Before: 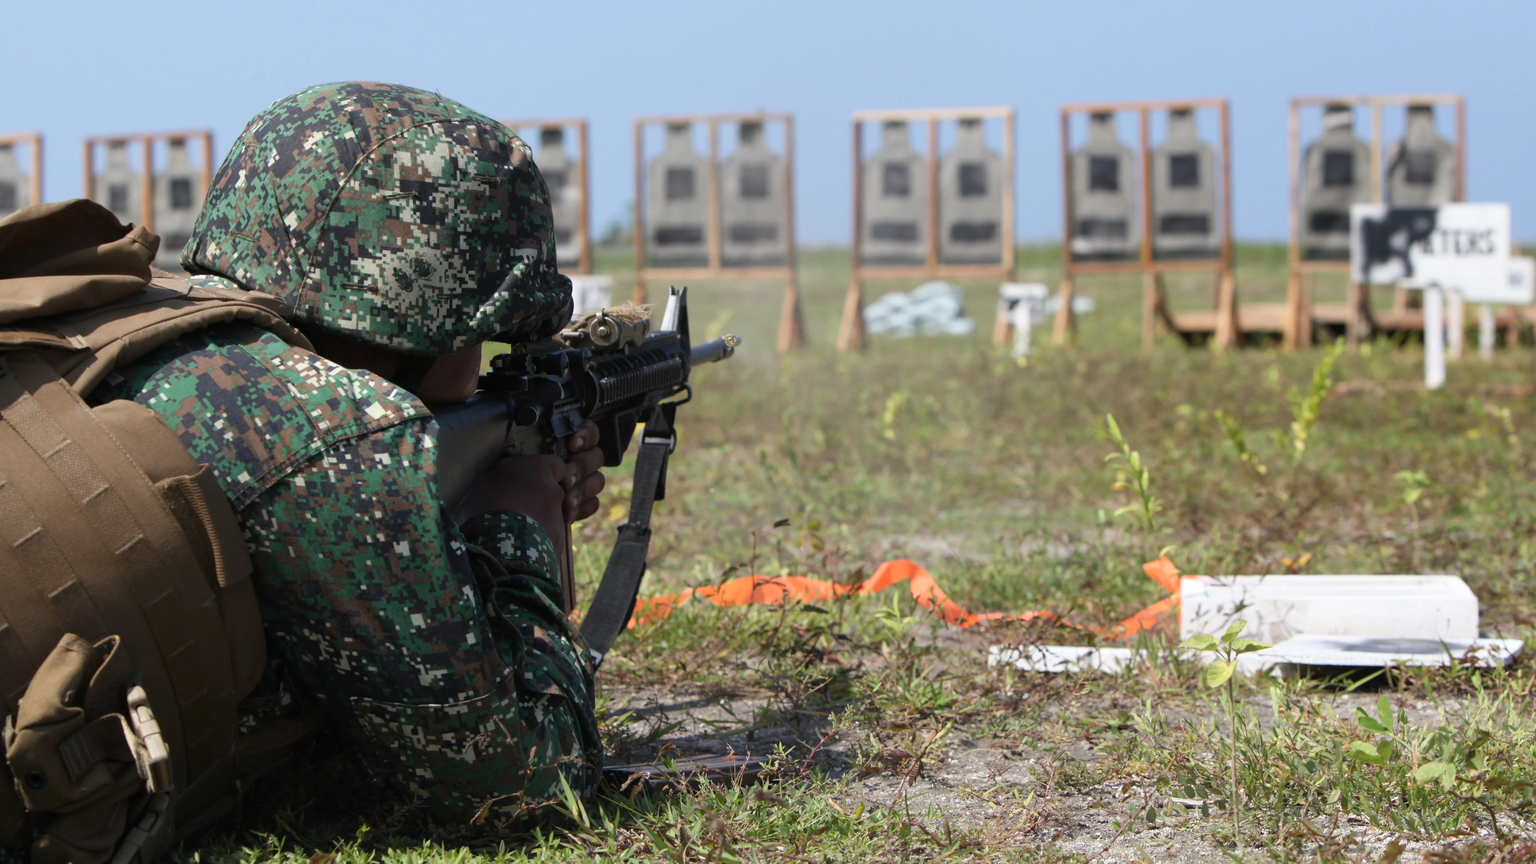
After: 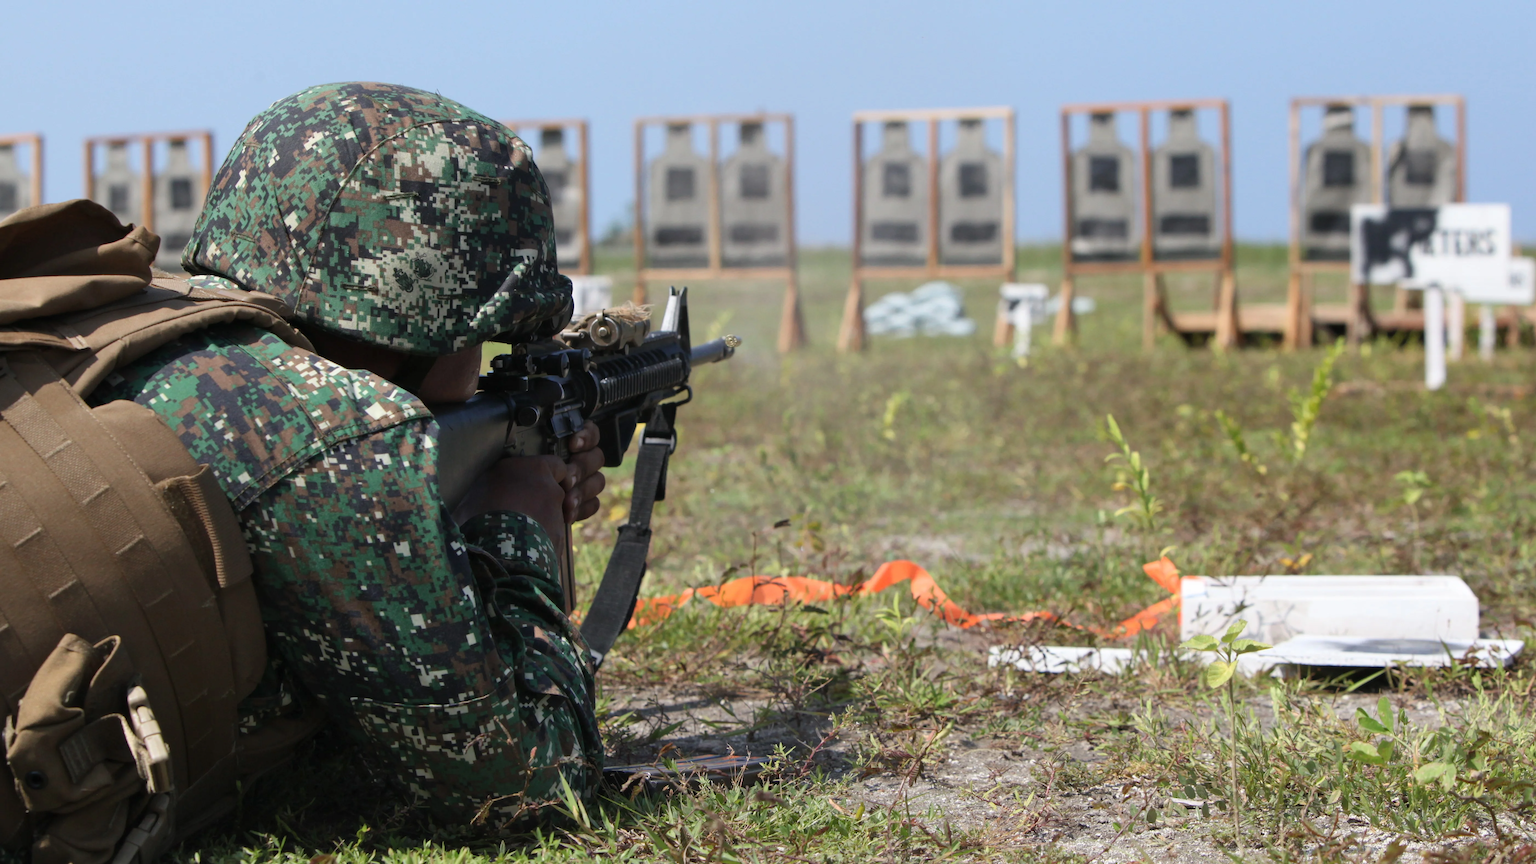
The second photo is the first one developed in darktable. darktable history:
shadows and highlights: shadows 30.86, highlights 0, soften with gaussian
